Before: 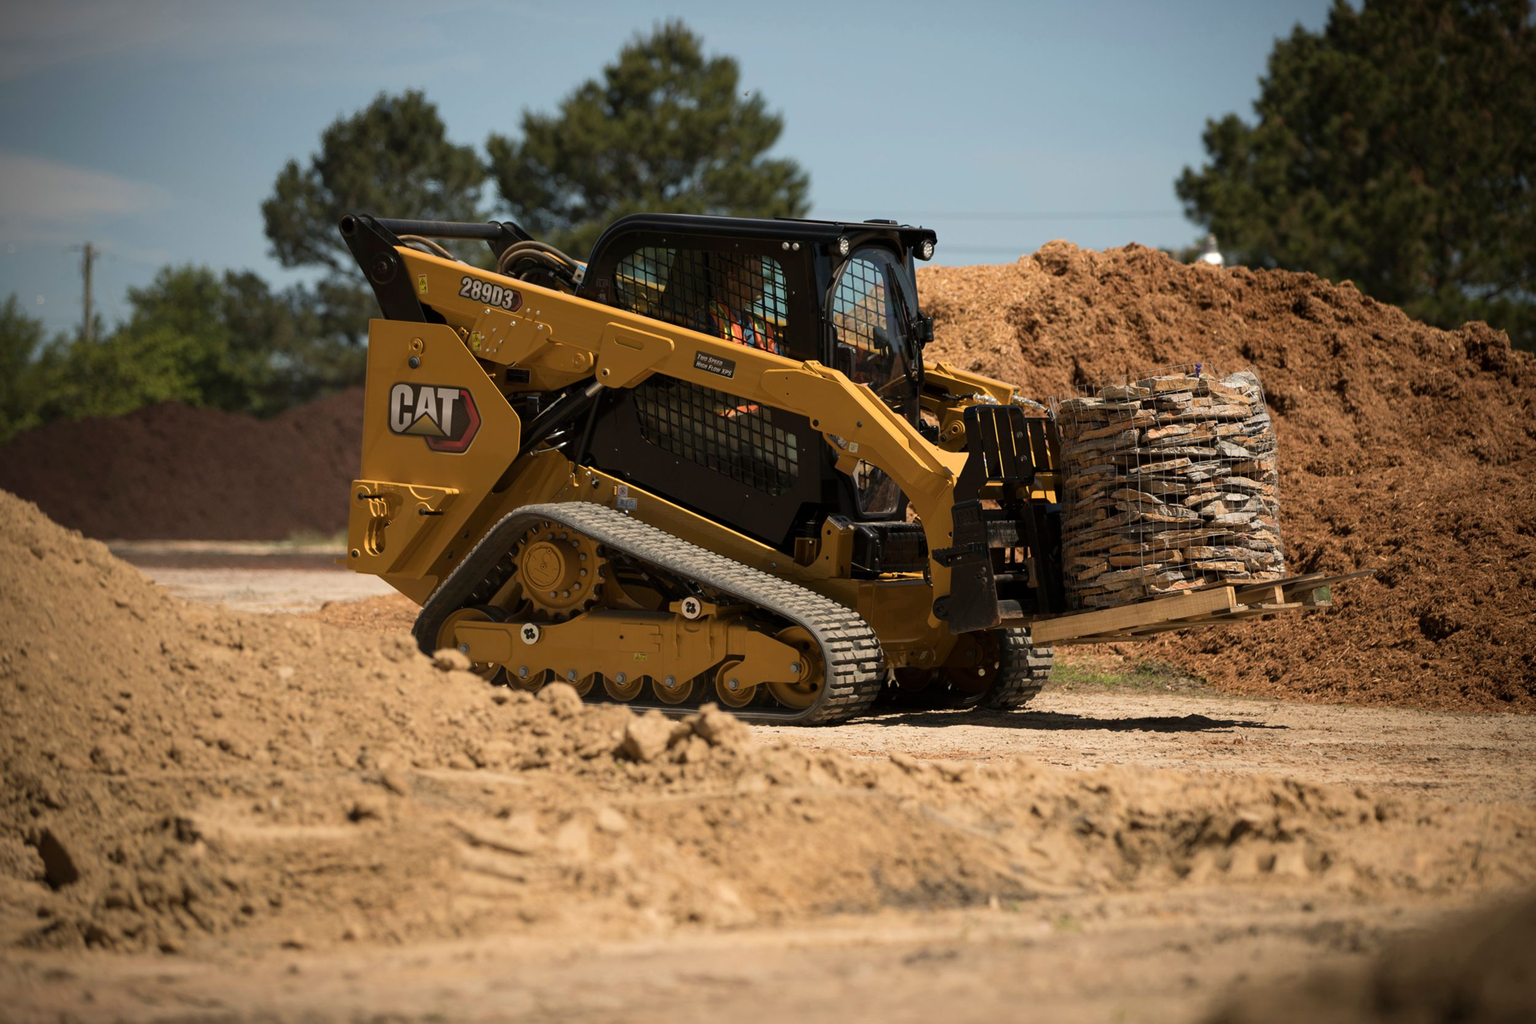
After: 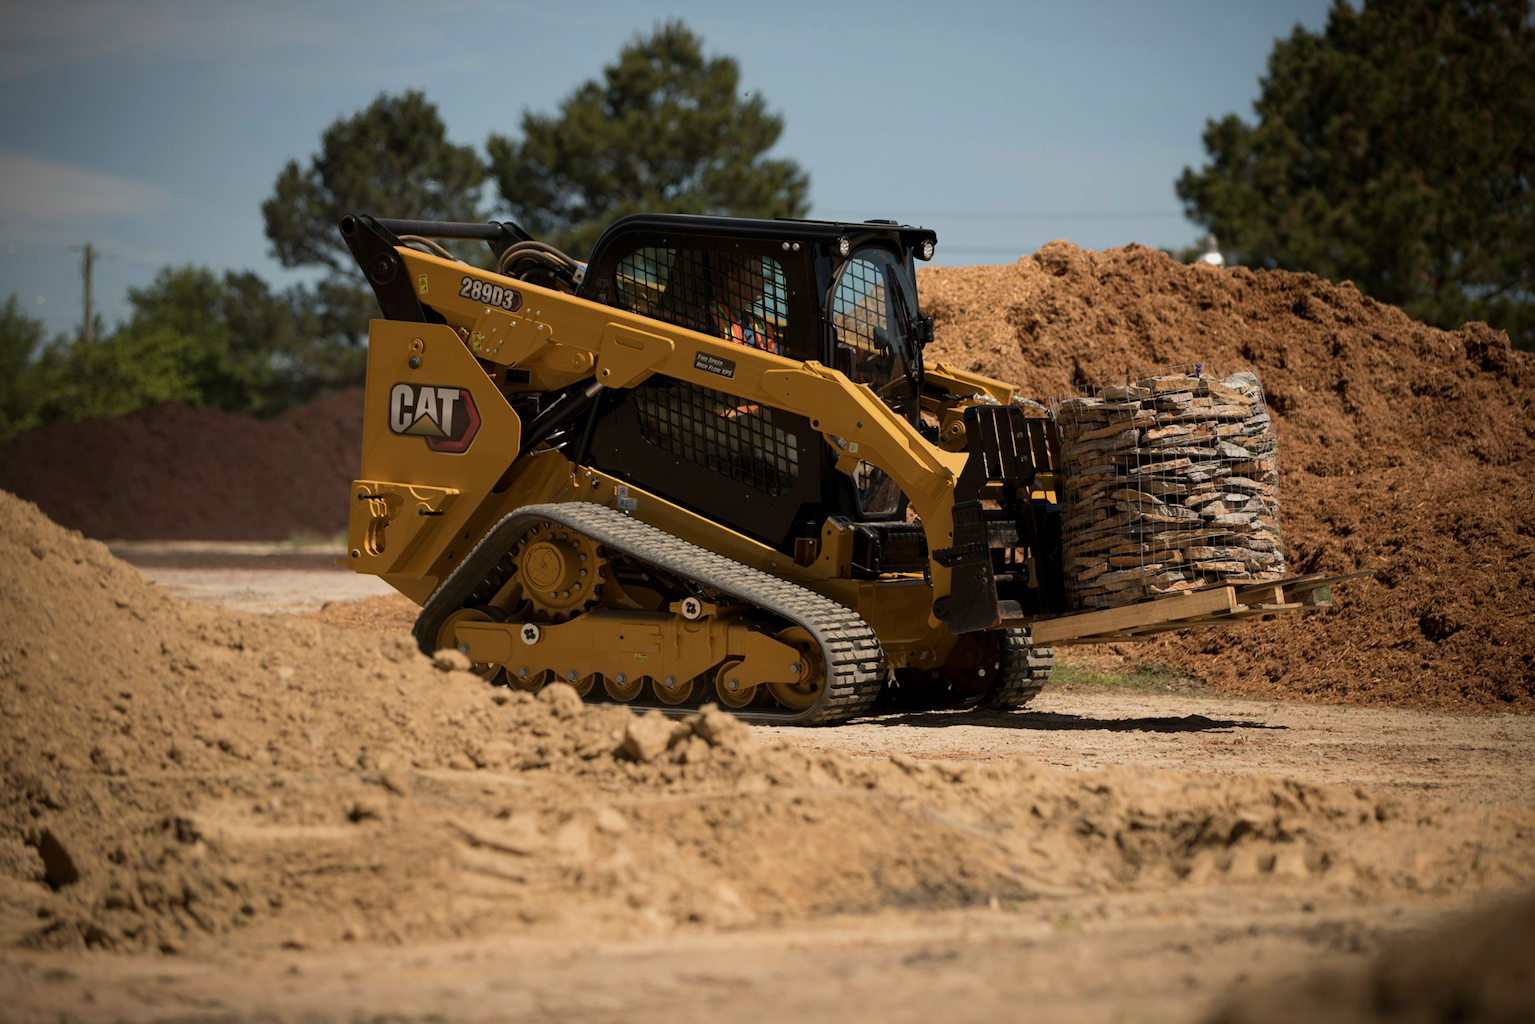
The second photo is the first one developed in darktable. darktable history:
exposure: black level correction 0.002, exposure -0.204 EV, compensate highlight preservation false
